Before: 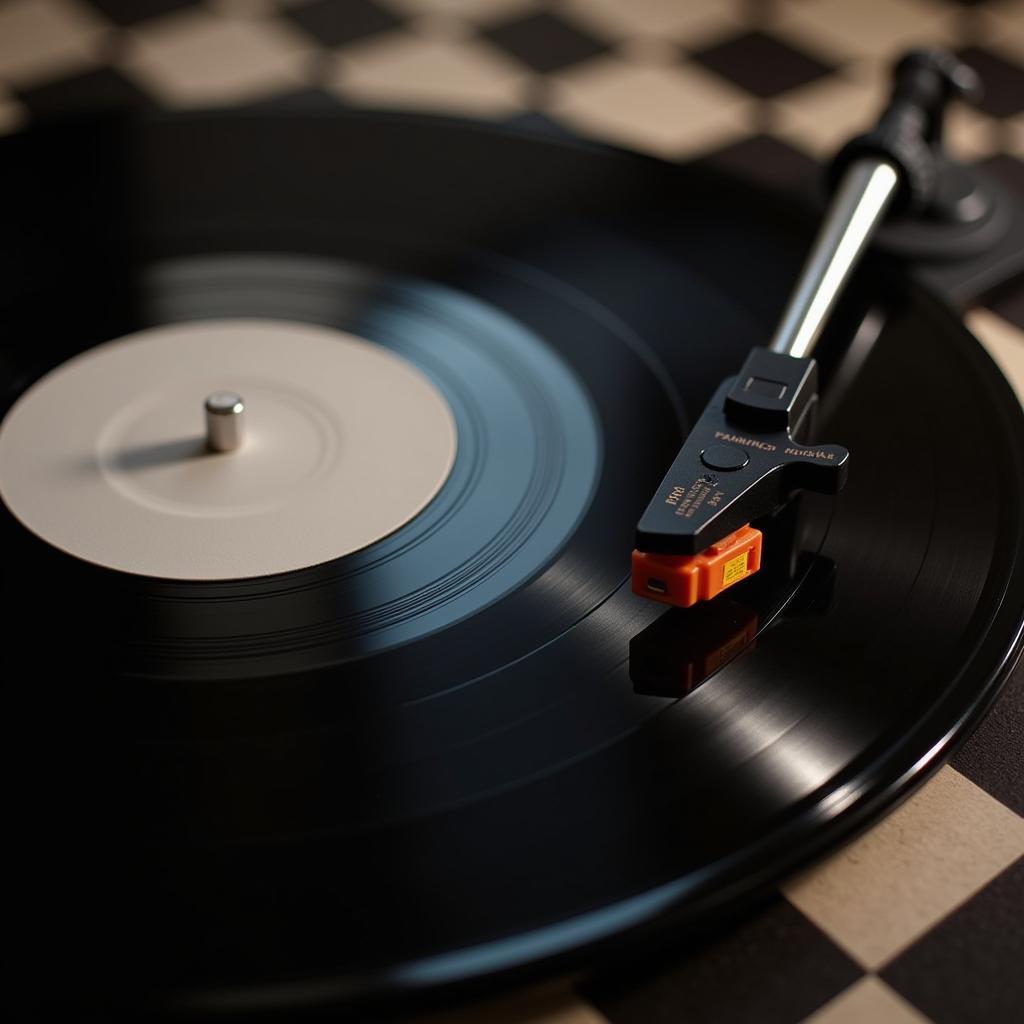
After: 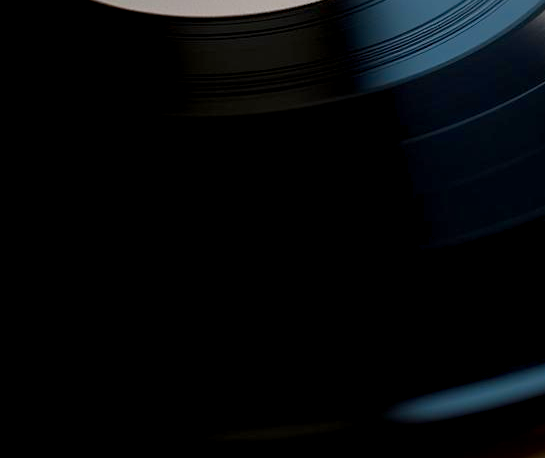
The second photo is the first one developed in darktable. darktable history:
color calibration: output R [0.999, 0.026, -0.11, 0], output G [-0.019, 1.037, -0.099, 0], output B [0.022, -0.023, 0.902, 0], illuminant as shot in camera, x 0.358, y 0.373, temperature 4628.91 K, saturation algorithm version 1 (2020)
exposure: black level correction 0.005, exposure 0.003 EV, compensate exposure bias true, compensate highlight preservation false
crop and rotate: top 55.068%, right 46.759%, bottom 0.147%
